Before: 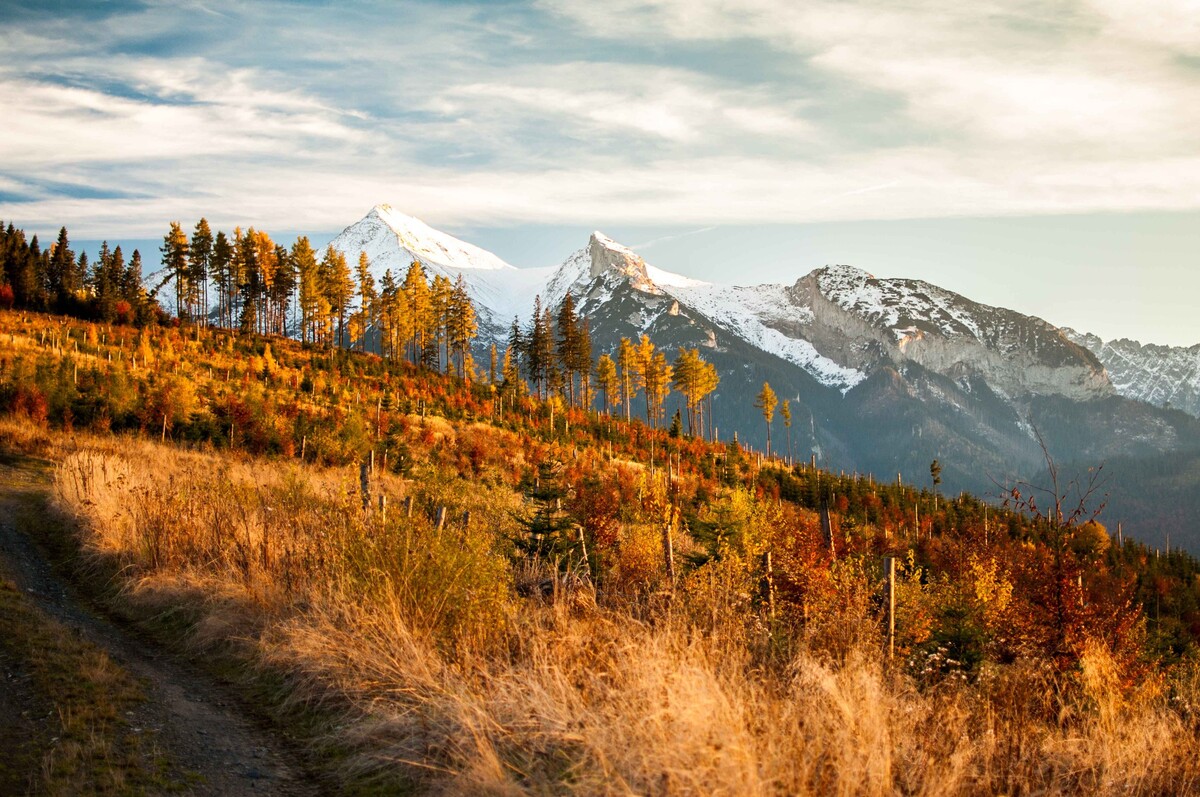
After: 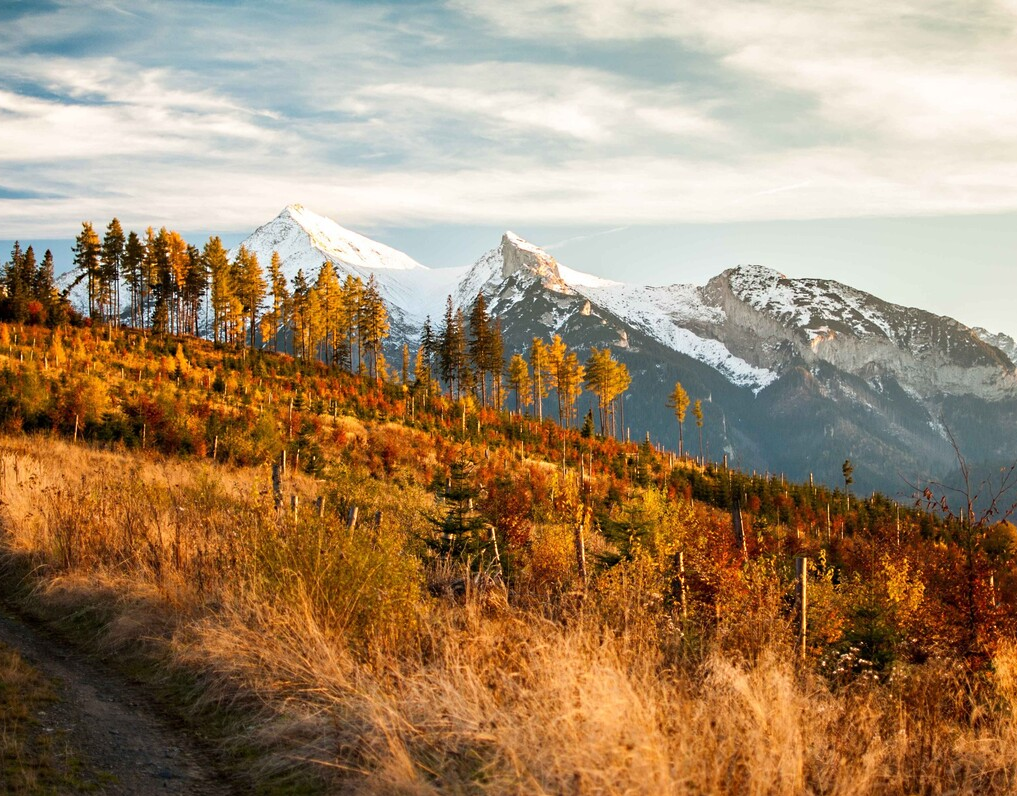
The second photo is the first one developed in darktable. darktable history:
crop: left 7.389%, right 7.845%
sharpen: radius 5.354, amount 0.312, threshold 26.231
